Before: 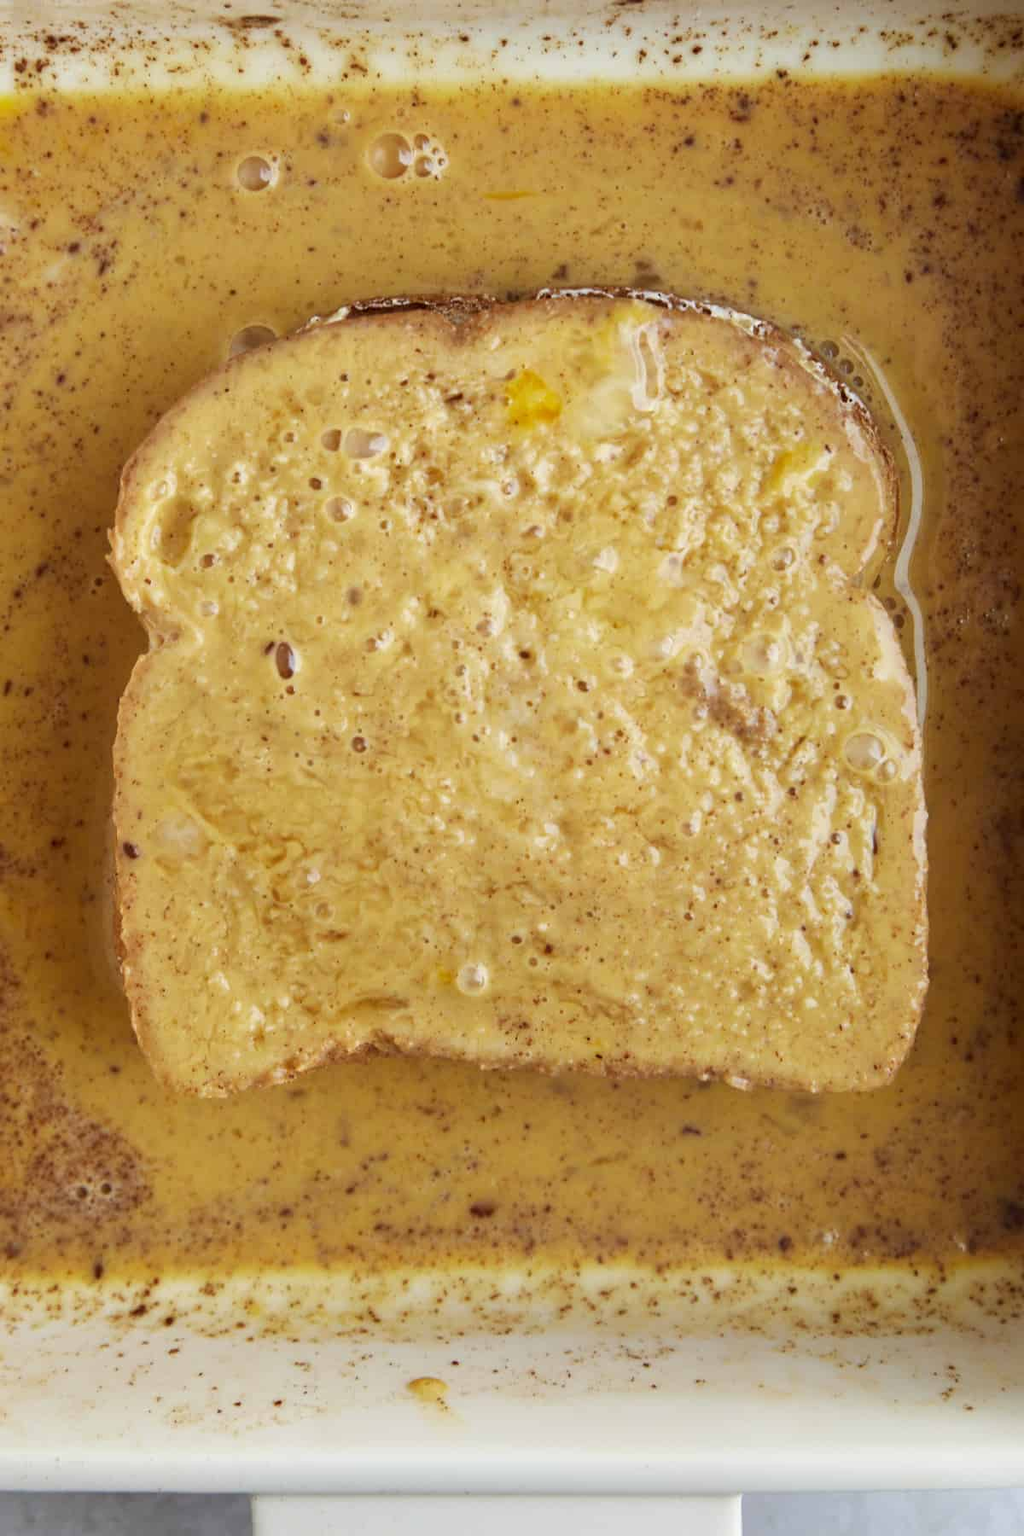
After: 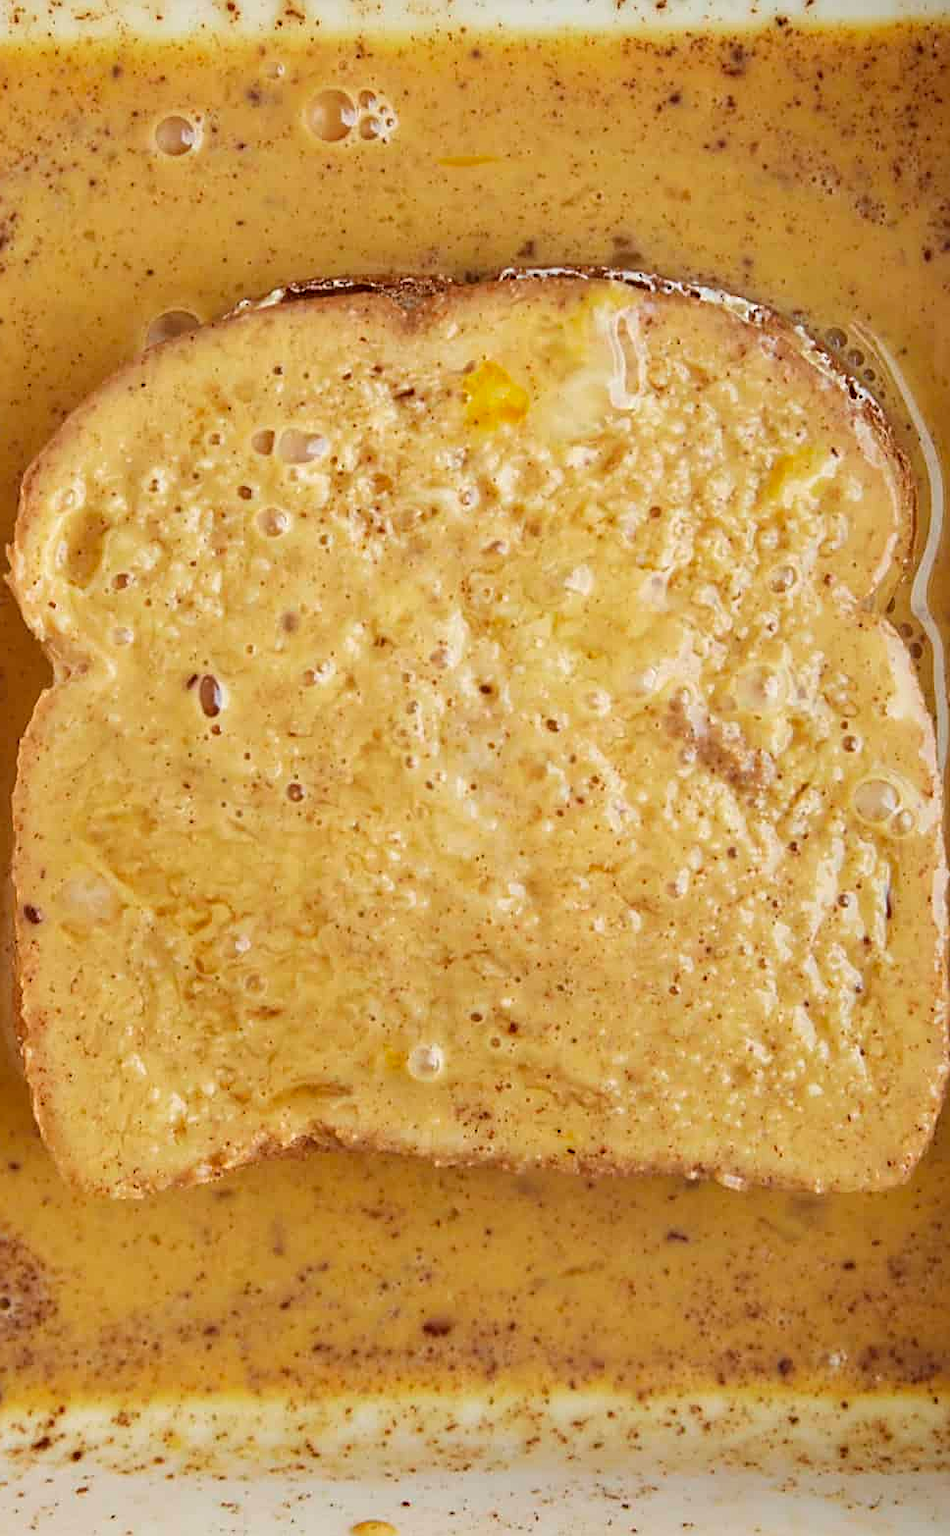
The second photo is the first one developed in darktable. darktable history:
sharpen: on, module defaults
crop: left 10.022%, top 3.634%, right 9.29%, bottom 9.379%
shadows and highlights: radius 334.89, shadows 64.23, highlights 4.09, compress 87.25%, shadows color adjustment 99.15%, highlights color adjustment 0.555%, soften with gaussian
